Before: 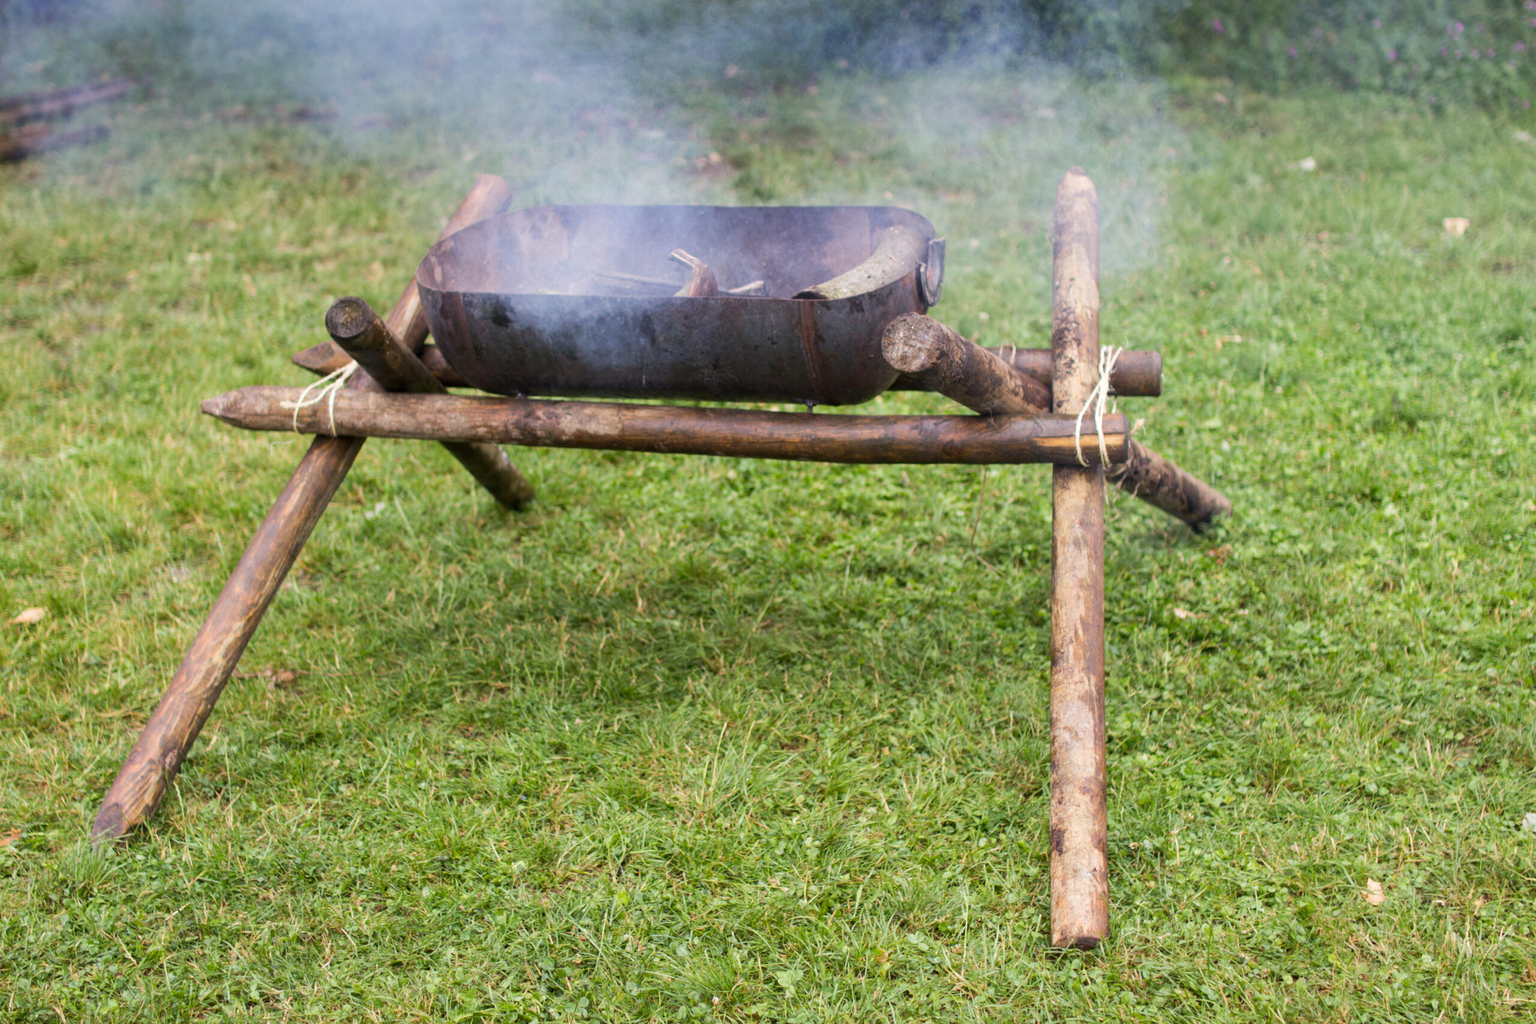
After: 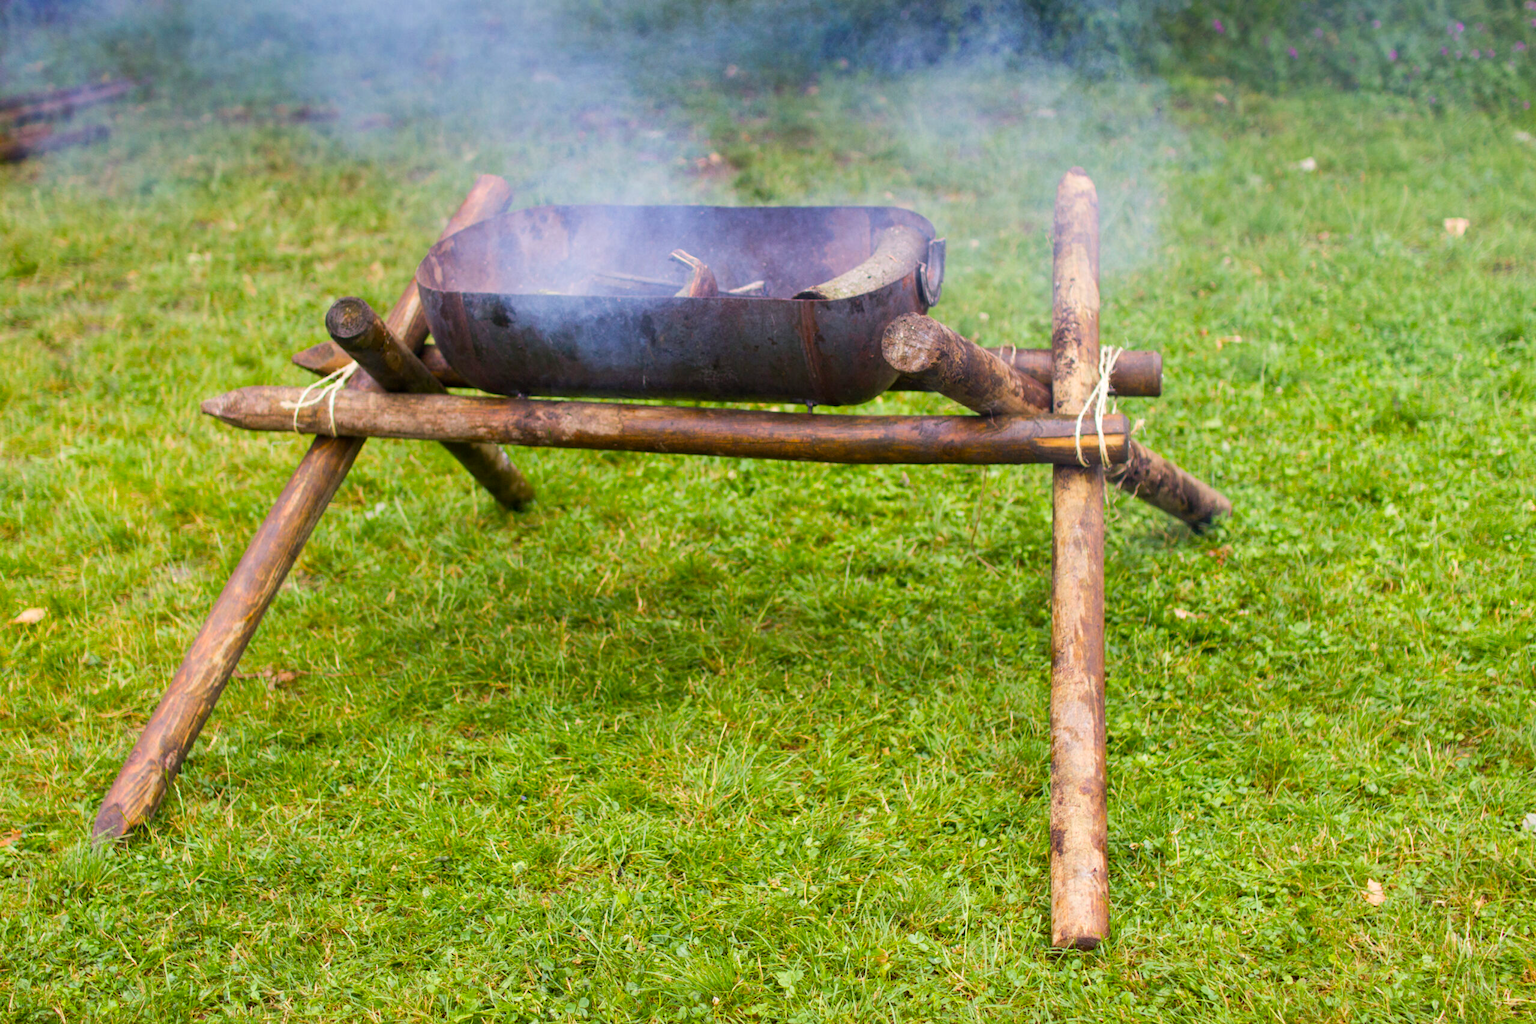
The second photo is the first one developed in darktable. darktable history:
velvia: strength 32.06%, mid-tones bias 0.202
